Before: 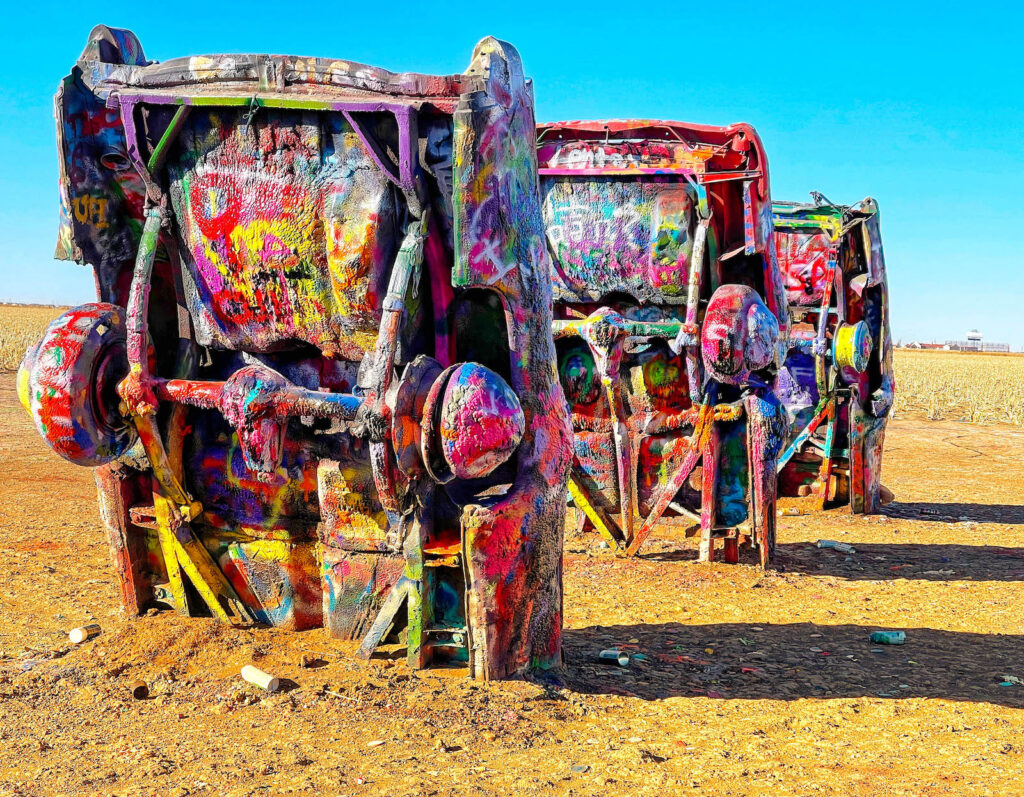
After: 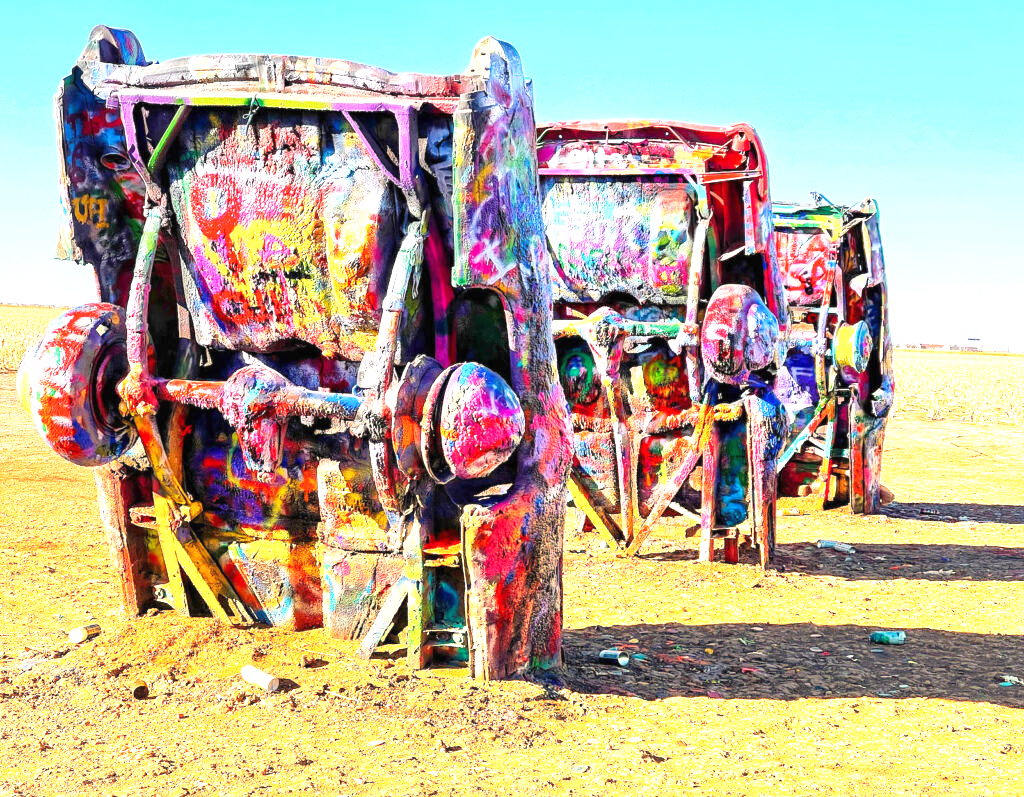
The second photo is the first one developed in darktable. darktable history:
base curve: curves: ch0 [(0, 0) (0.688, 0.865) (1, 1)], preserve colors none
tone equalizer: on, module defaults
exposure: black level correction 0, exposure 0.877 EV, compensate exposure bias true, compensate highlight preservation false
